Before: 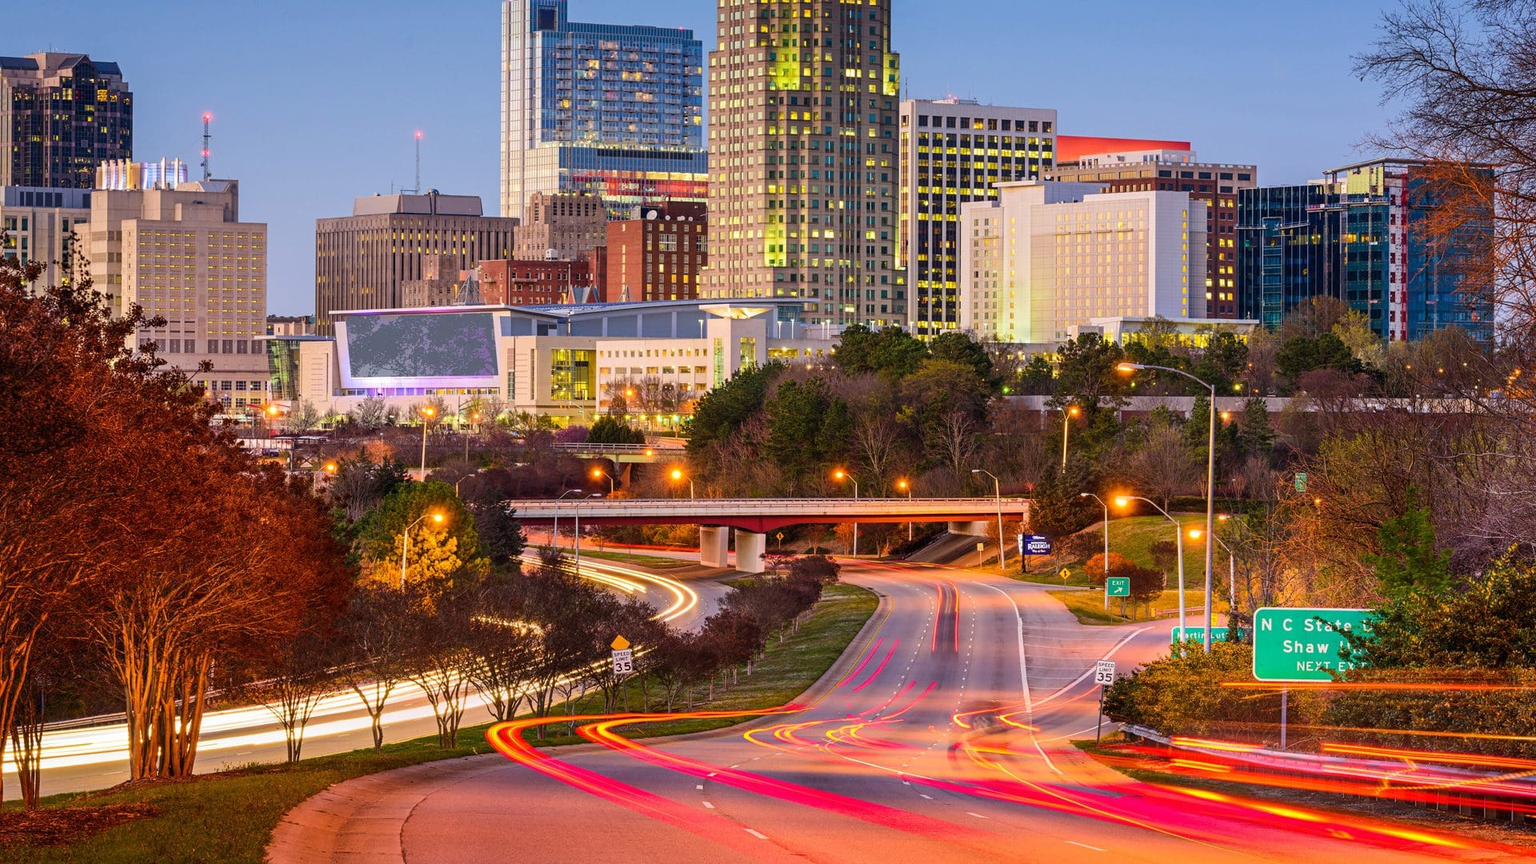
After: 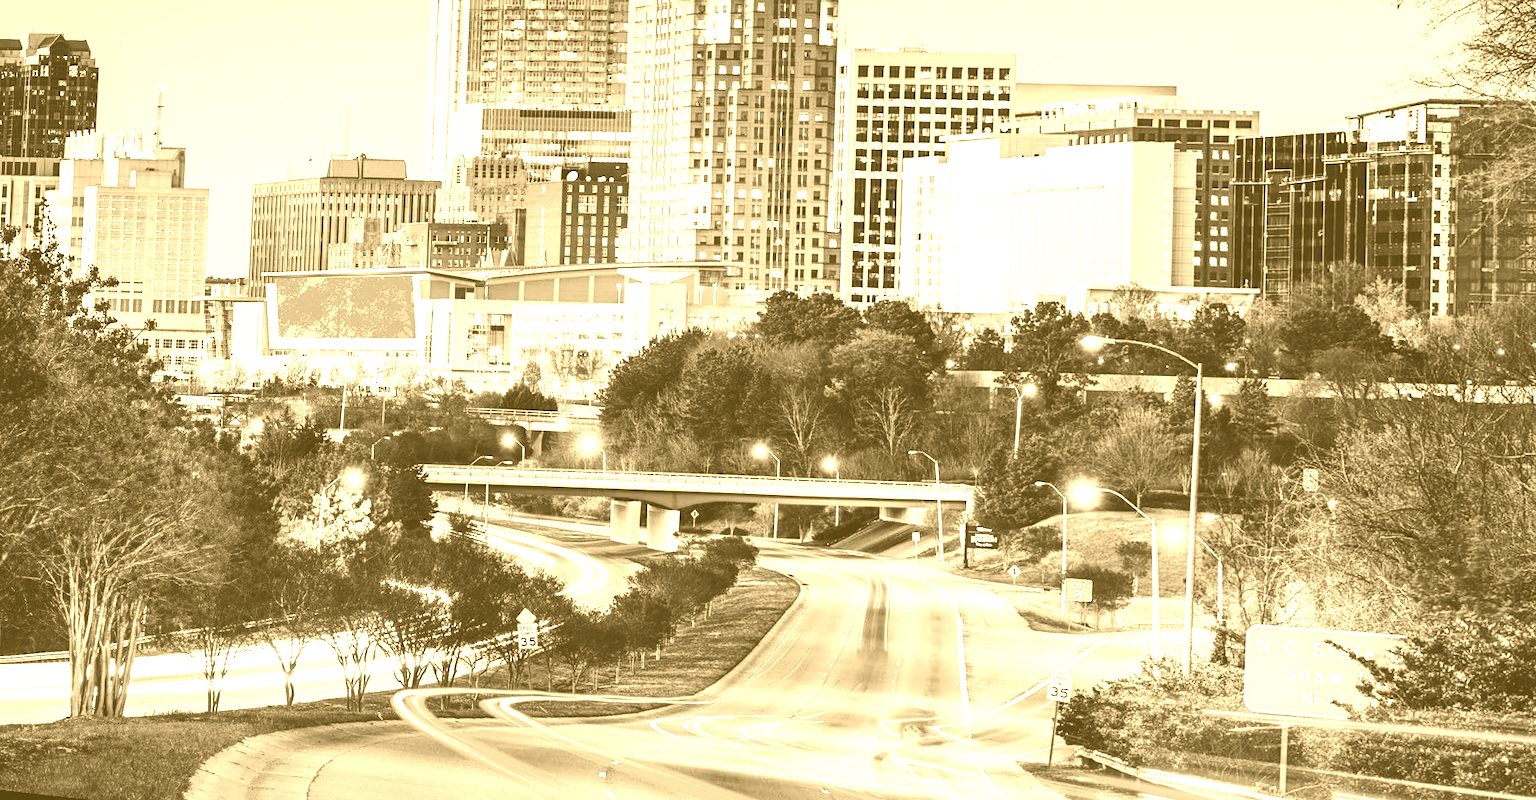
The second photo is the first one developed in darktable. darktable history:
rotate and perspective: rotation 1.69°, lens shift (vertical) -0.023, lens shift (horizontal) -0.291, crop left 0.025, crop right 0.988, crop top 0.092, crop bottom 0.842
crop and rotate: right 5.167%
colorize: hue 36°, source mix 100%
base curve: curves: ch0 [(0, 0) (0.04, 0.03) (0.133, 0.232) (0.448, 0.748) (0.843, 0.968) (1, 1)], preserve colors none
